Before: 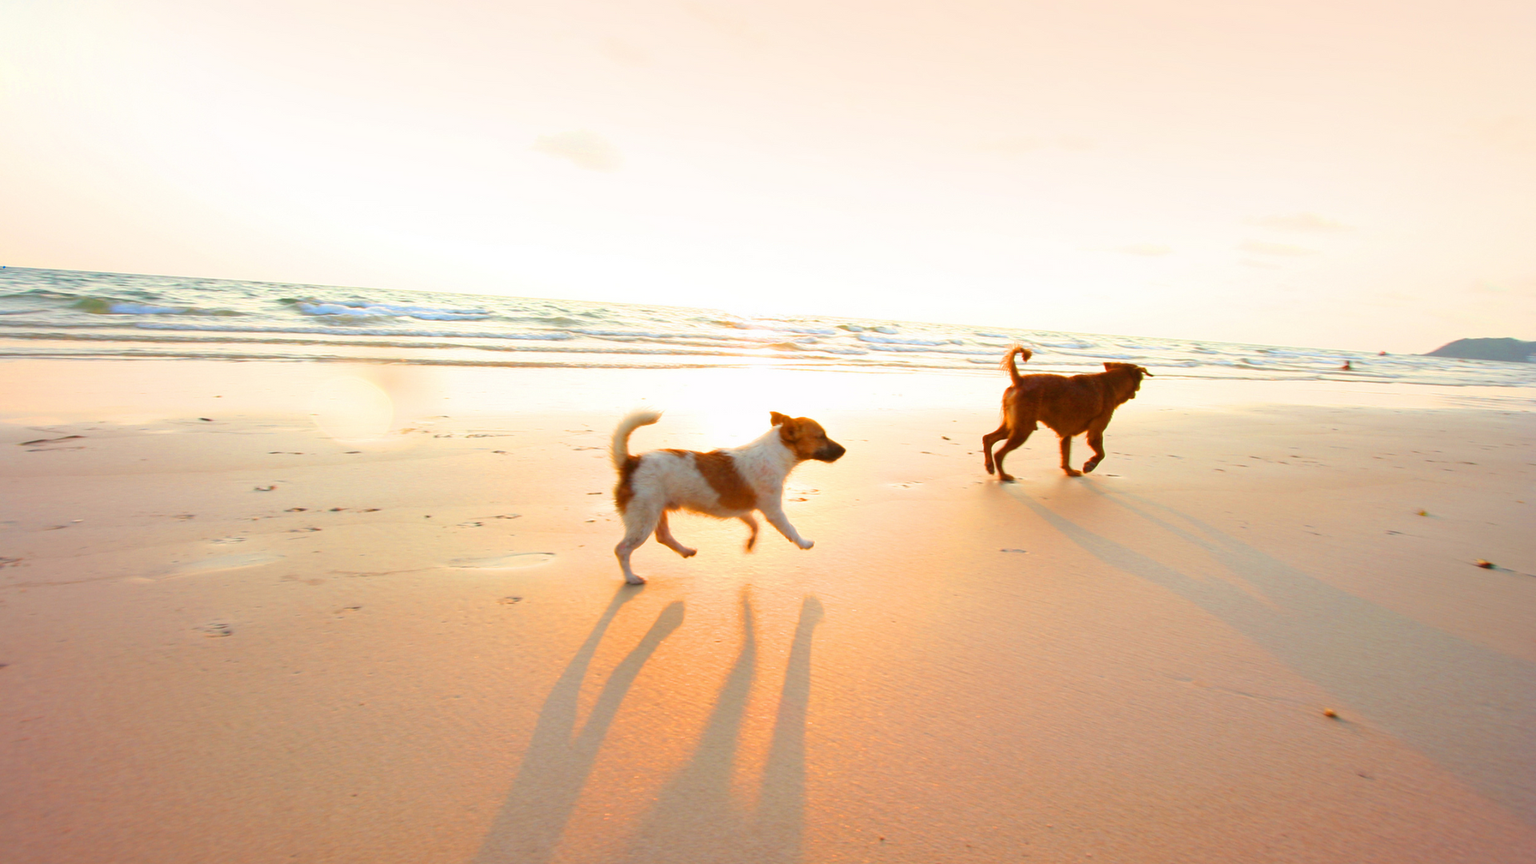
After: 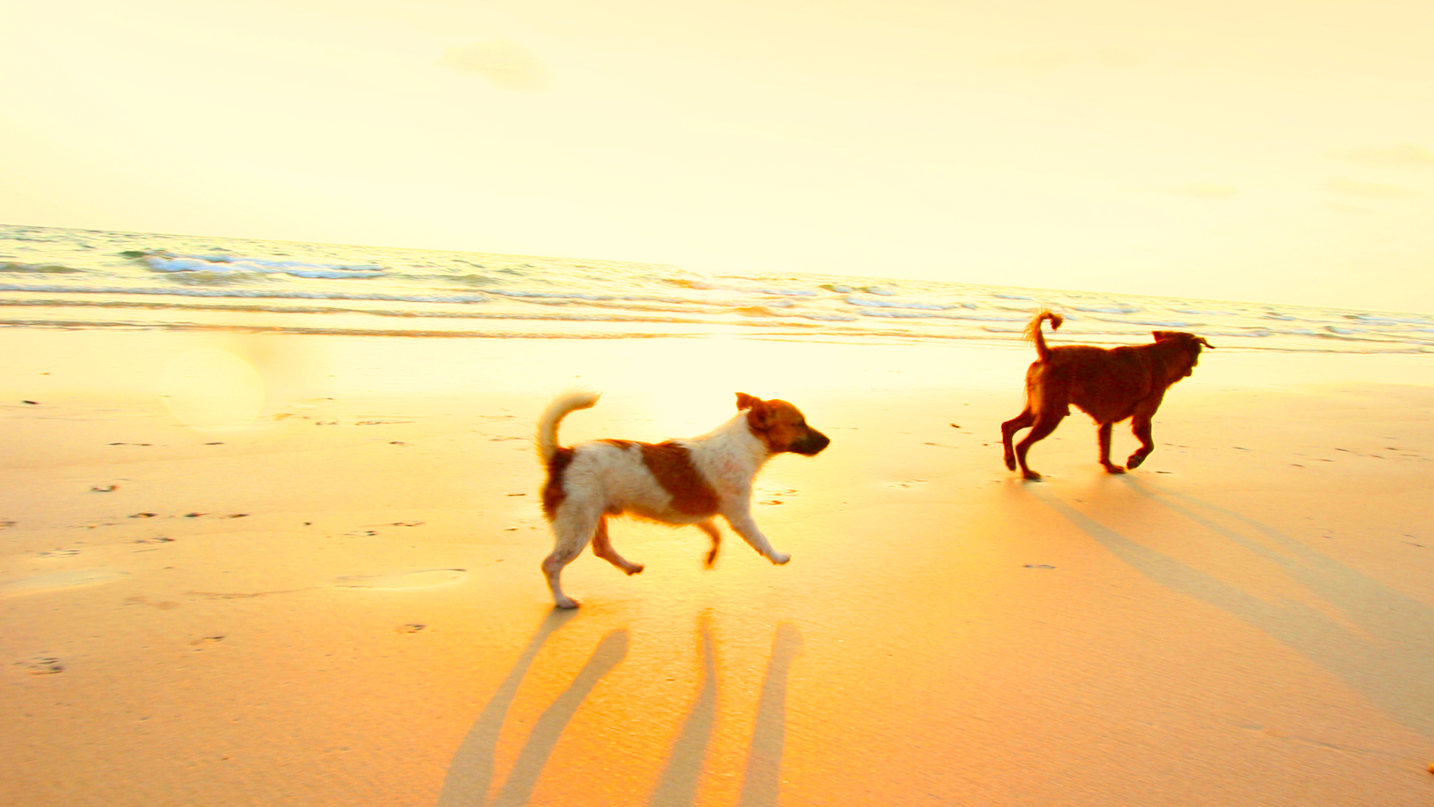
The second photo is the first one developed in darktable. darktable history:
crop and rotate: left 11.831%, top 11.346%, right 13.429%, bottom 13.899%
contrast brightness saturation: contrast 0.18, saturation 0.3
color correction: highlights a* 1.39, highlights b* 17.83
